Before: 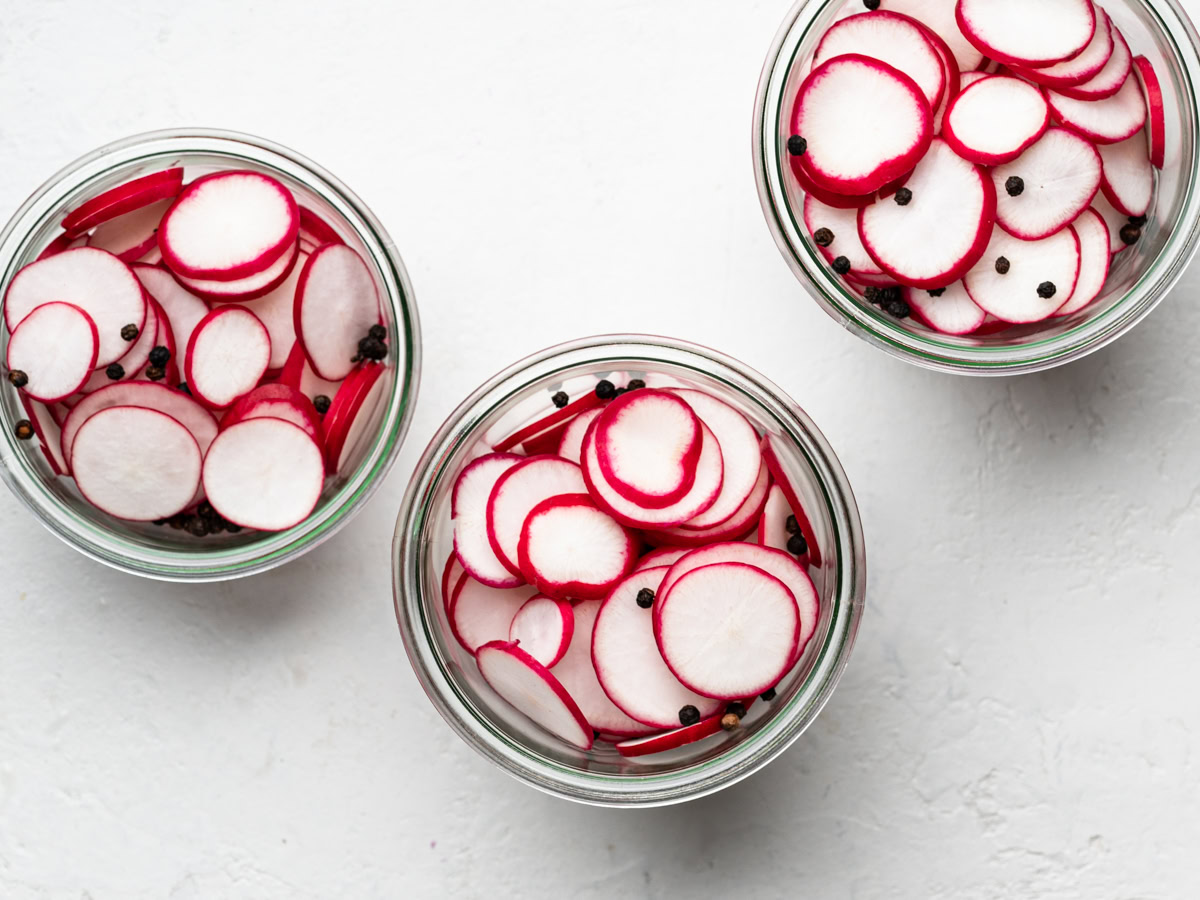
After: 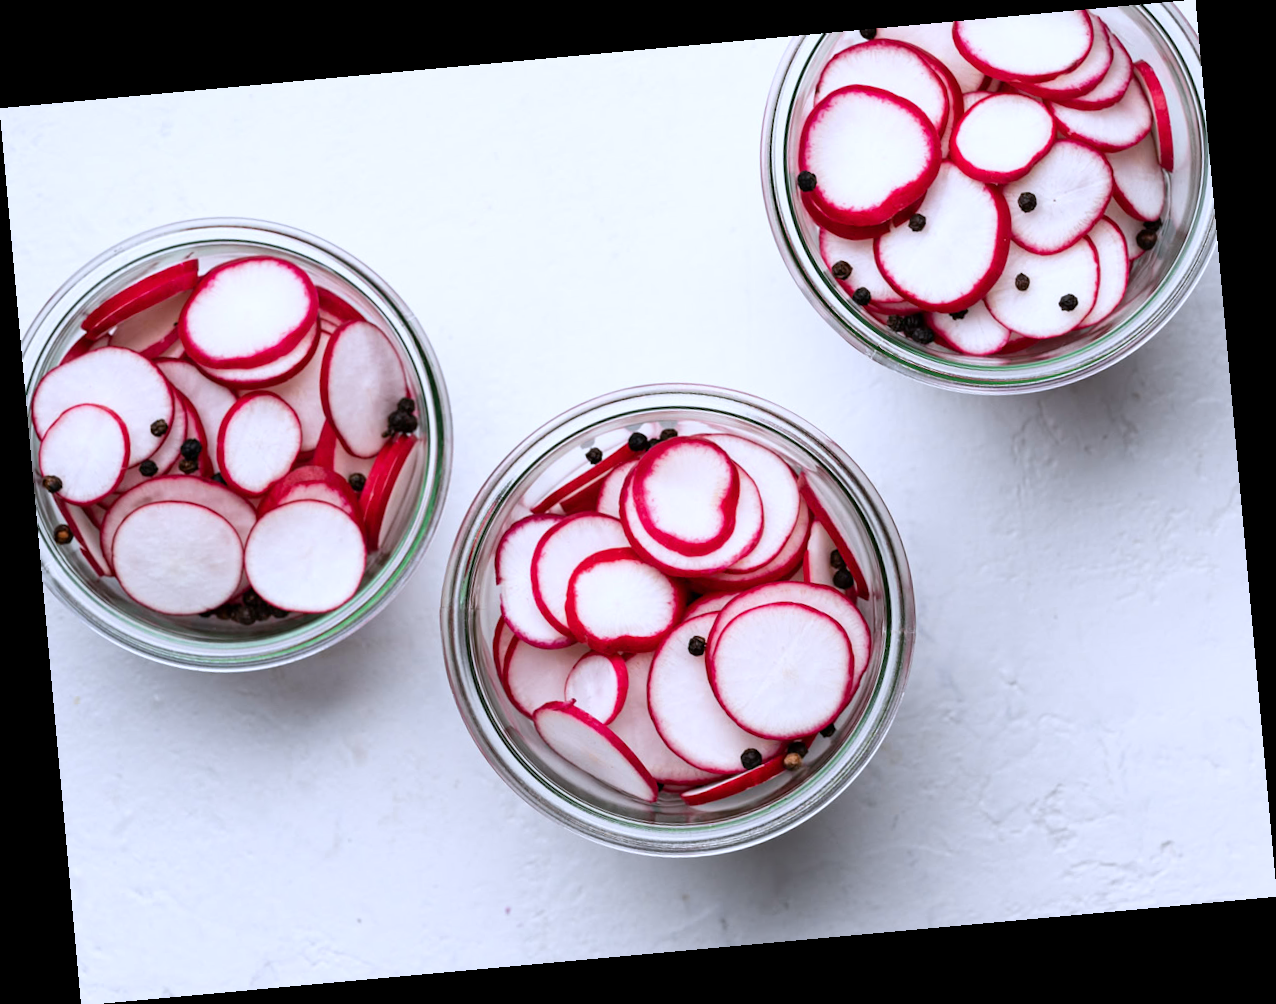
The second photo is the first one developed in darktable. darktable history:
white balance: red 0.967, blue 1.119, emerald 0.756
rotate and perspective: rotation -5.2°, automatic cropping off
